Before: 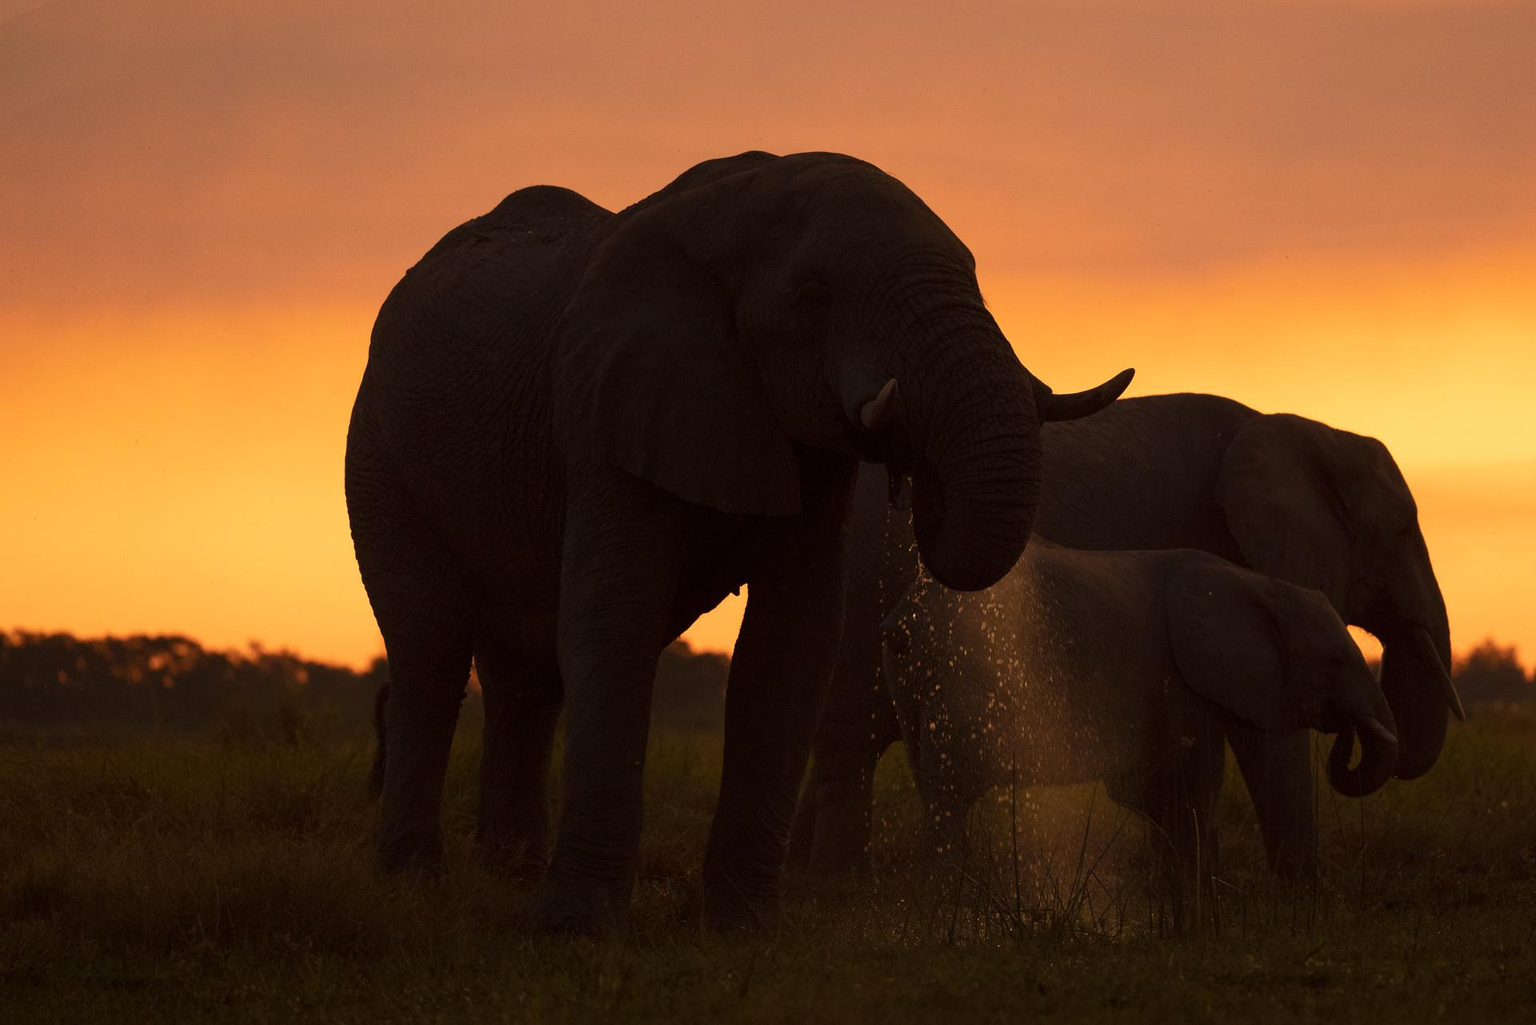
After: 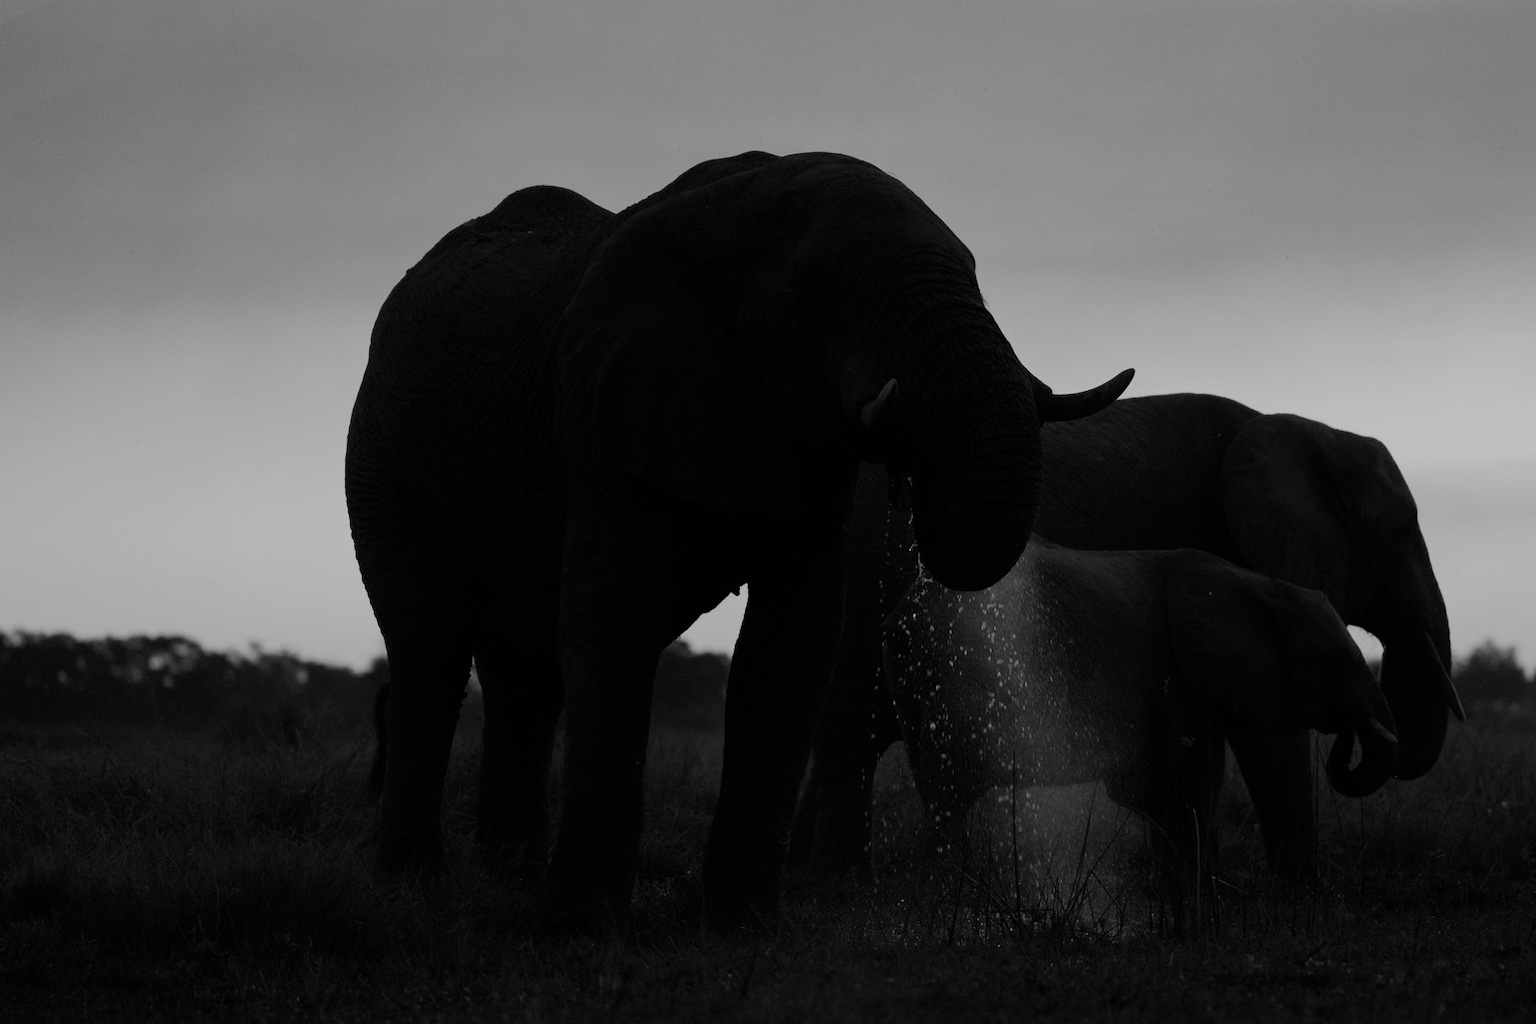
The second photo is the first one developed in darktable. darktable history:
filmic rgb: black relative exposure -7.65 EV, white relative exposure 4.56 EV, hardness 3.61
color contrast: green-magenta contrast 0.81
monochrome: on, module defaults
